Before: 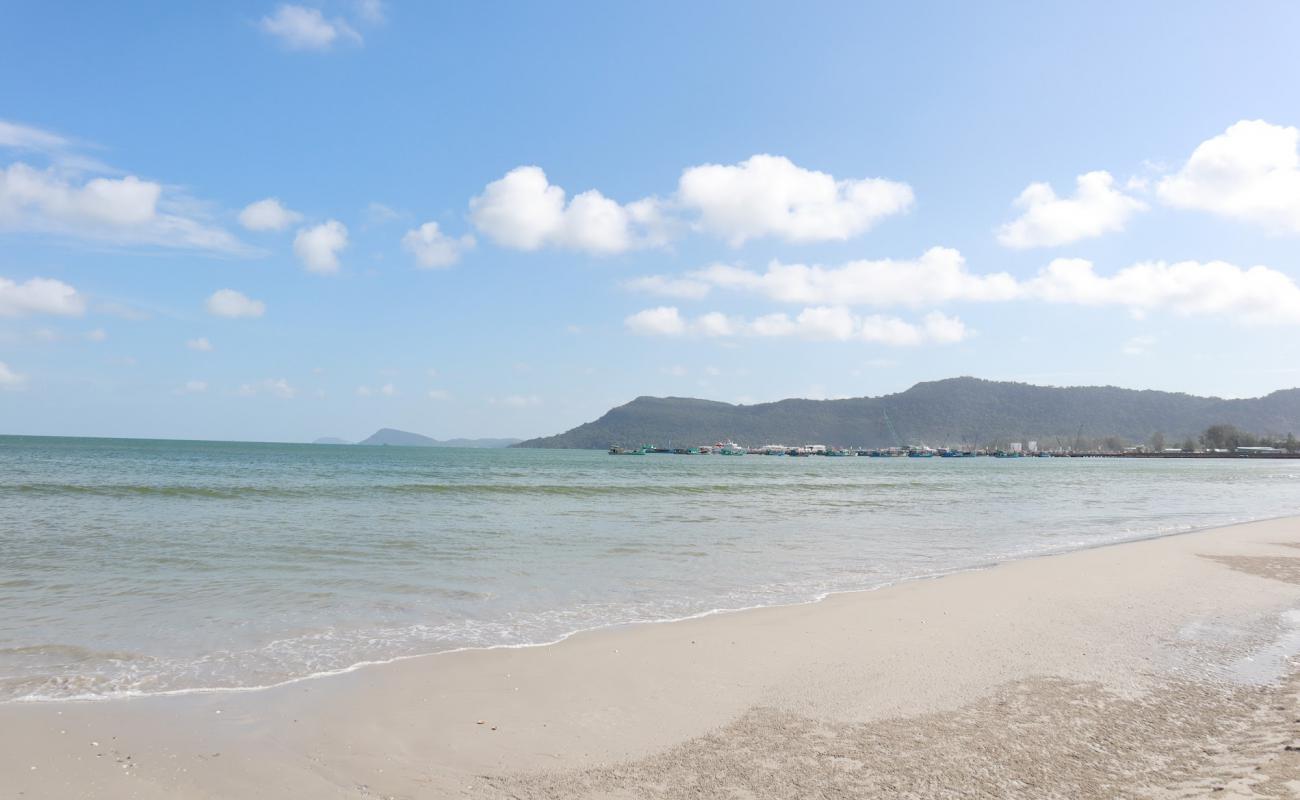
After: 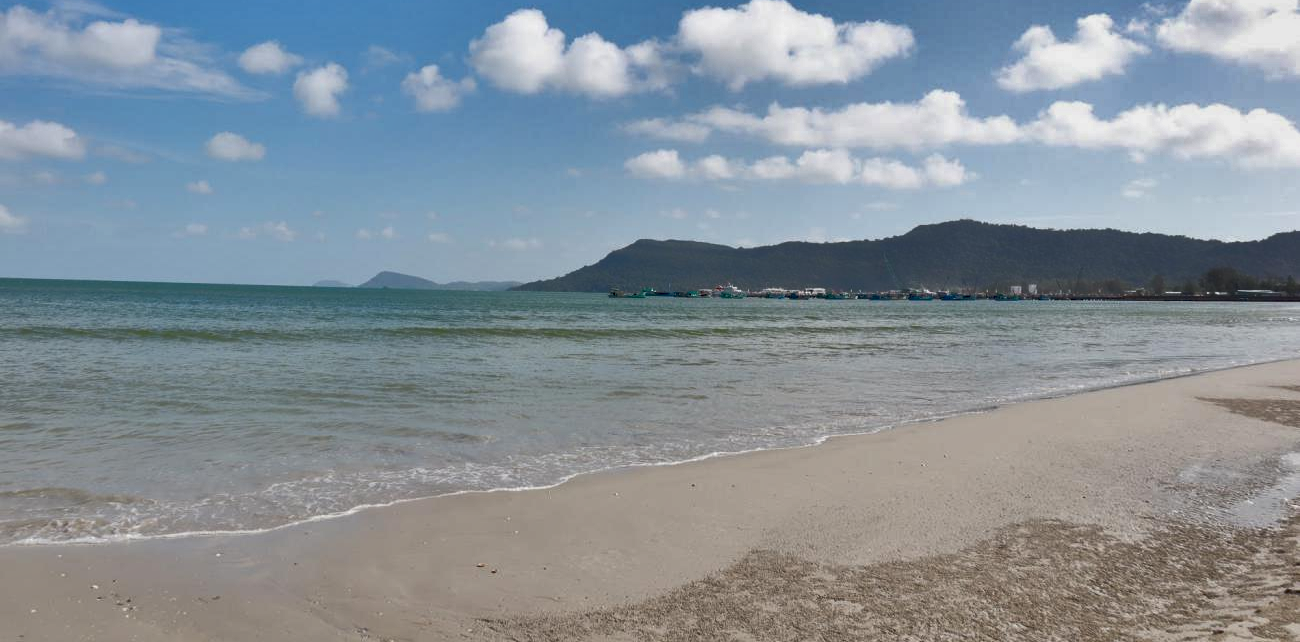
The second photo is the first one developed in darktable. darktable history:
exposure: black level correction 0.029, exposure -0.081 EV, compensate highlight preservation false
crop and rotate: top 19.655%
shadows and highlights: shadows 24.44, highlights -78.42, soften with gaussian
